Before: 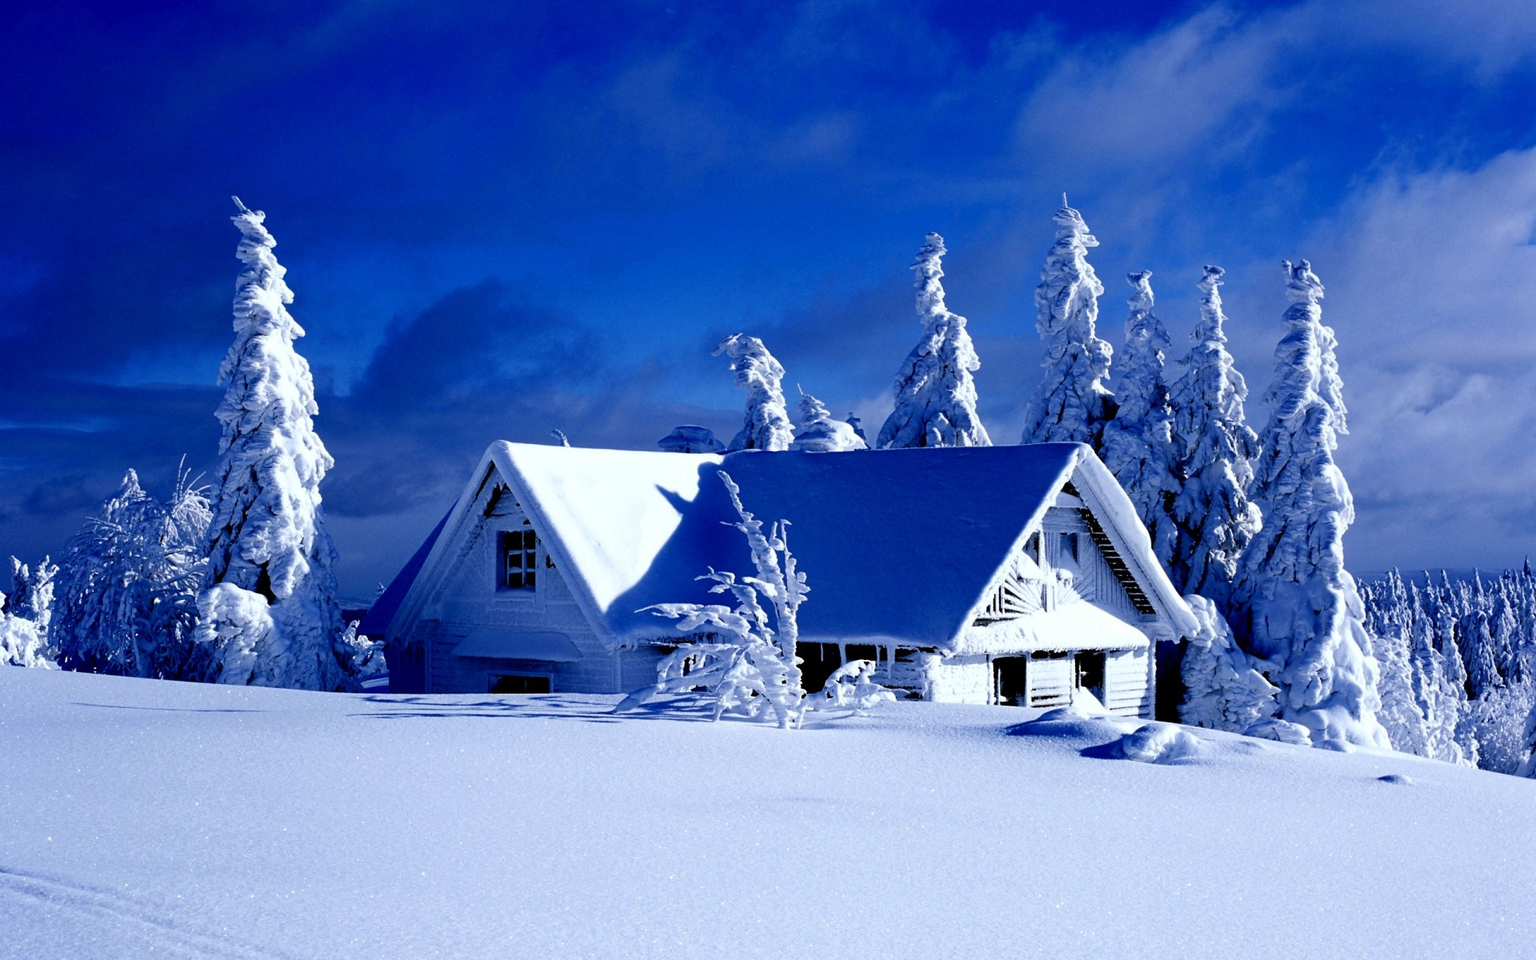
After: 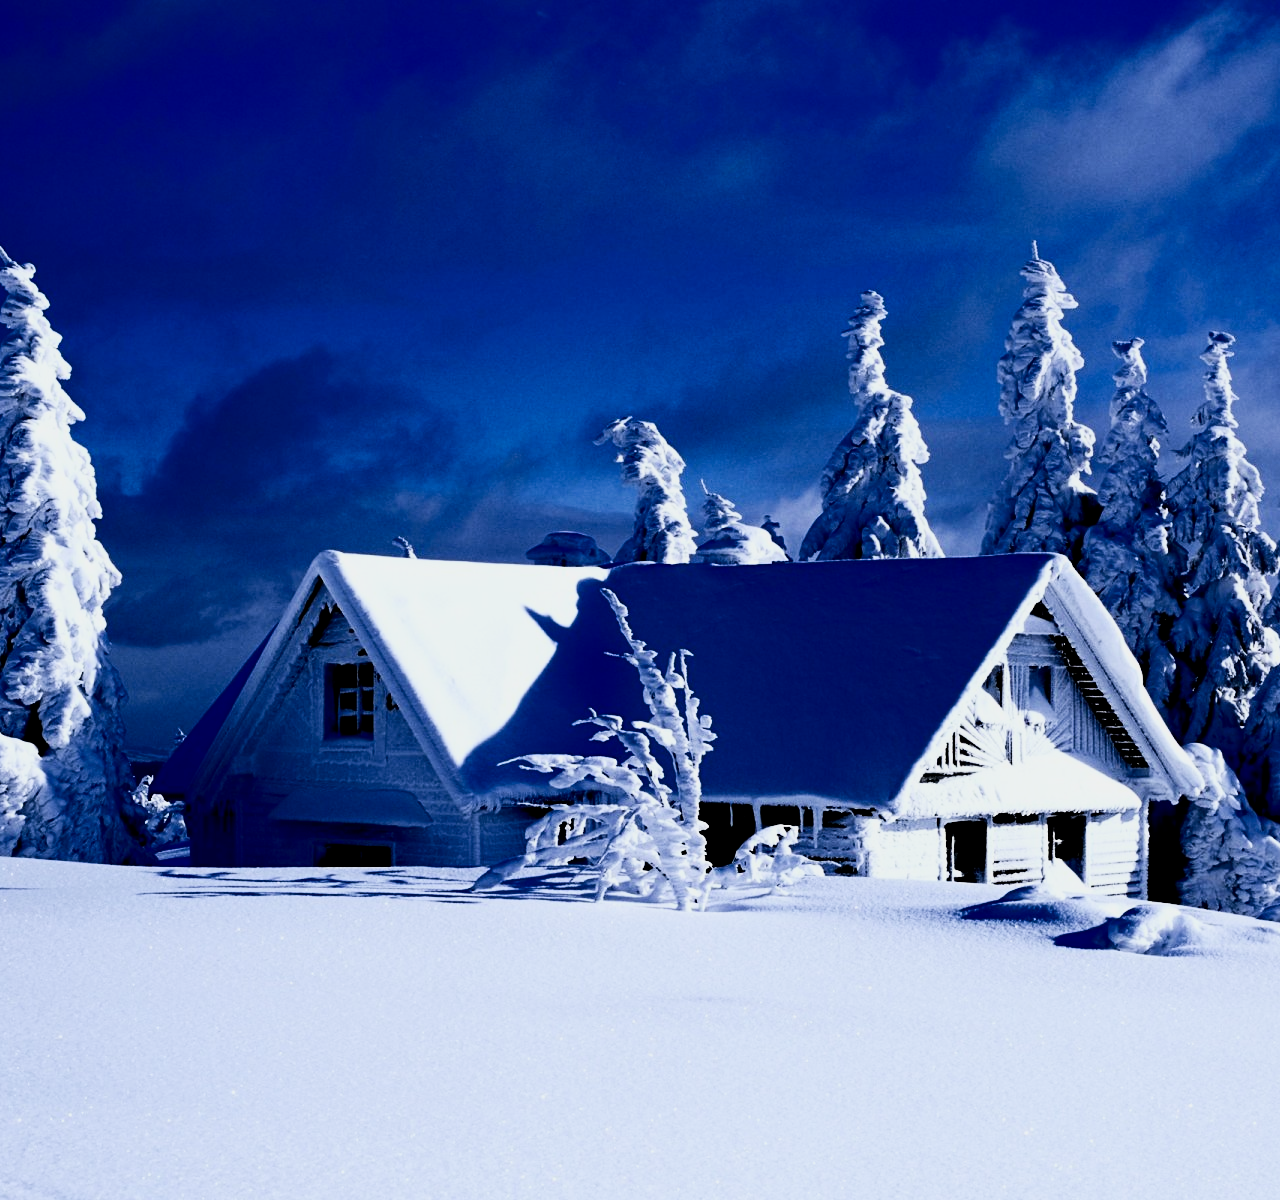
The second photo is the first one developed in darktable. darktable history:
crop and rotate: left 15.446%, right 17.836%
filmic rgb: black relative exposure -5 EV, hardness 2.88, contrast 1.2, highlights saturation mix -30%
contrast brightness saturation: contrast 0.28
